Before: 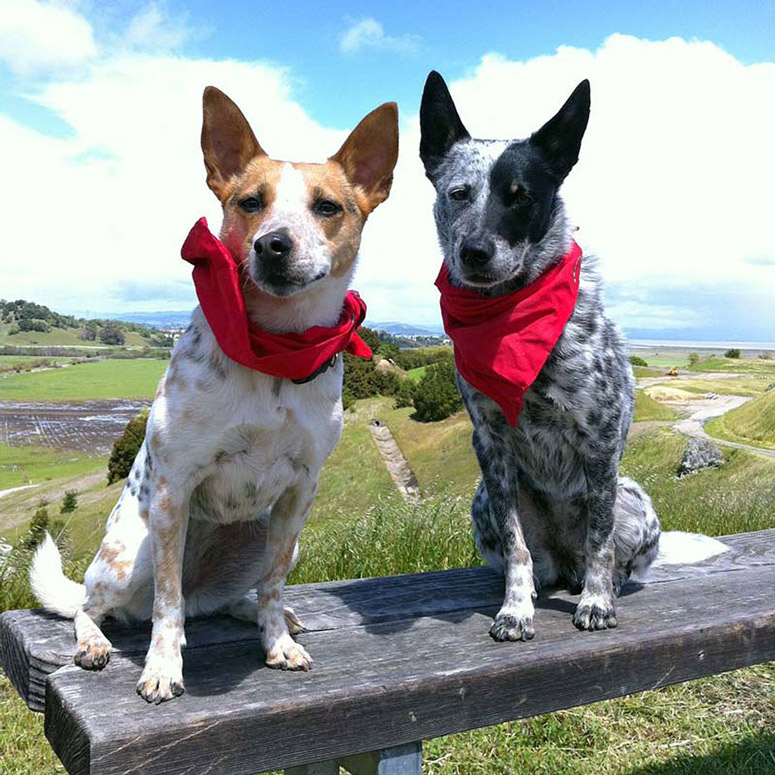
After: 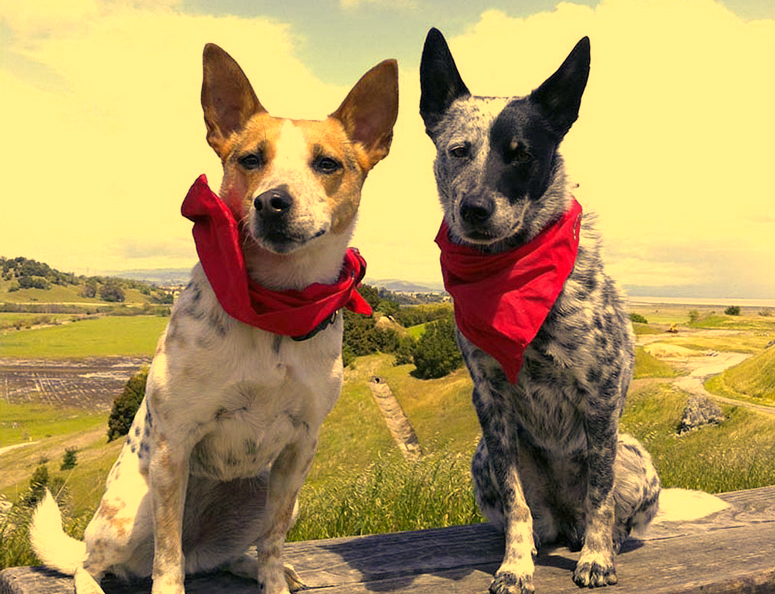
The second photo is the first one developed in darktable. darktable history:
color balance rgb: shadows lift › chroma 2%, shadows lift › hue 263°, highlights gain › chroma 8%, highlights gain › hue 84°, linear chroma grading › global chroma -15%, saturation formula JzAzBz (2021)
crop: top 5.667%, bottom 17.637%
color correction: highlights a* 15, highlights b* 31.55
